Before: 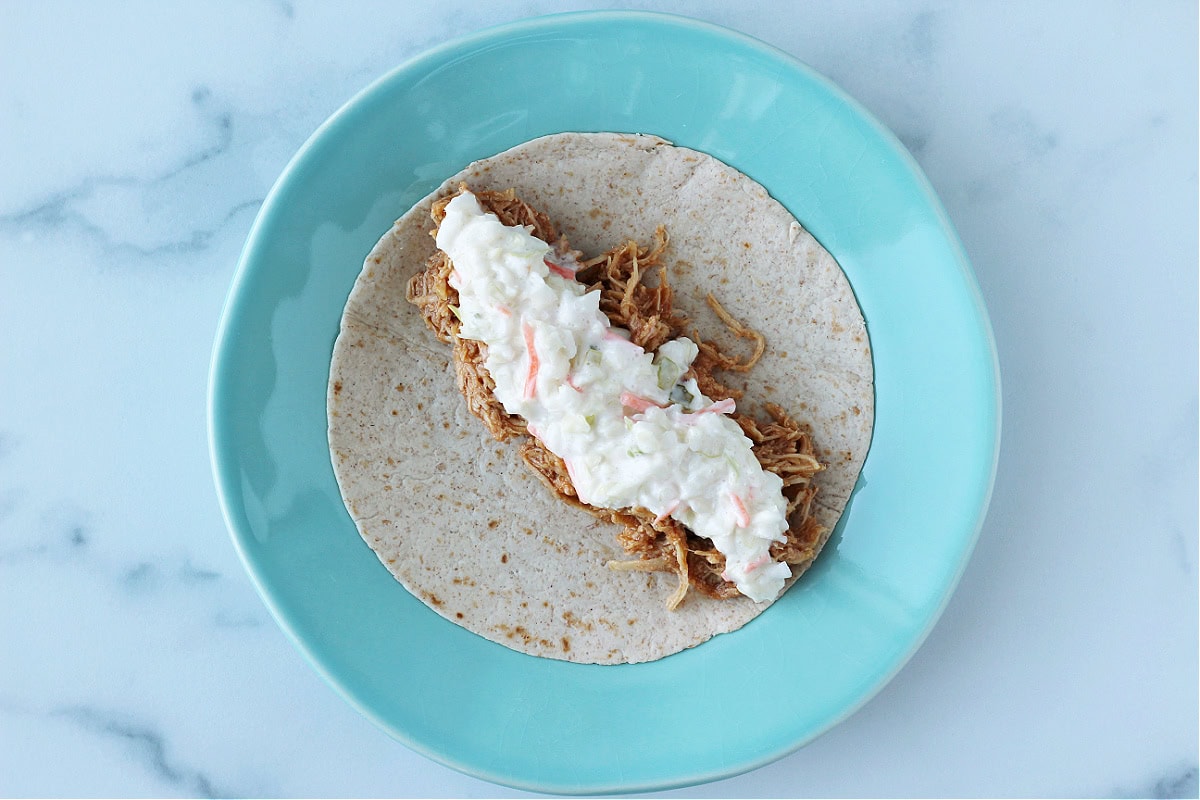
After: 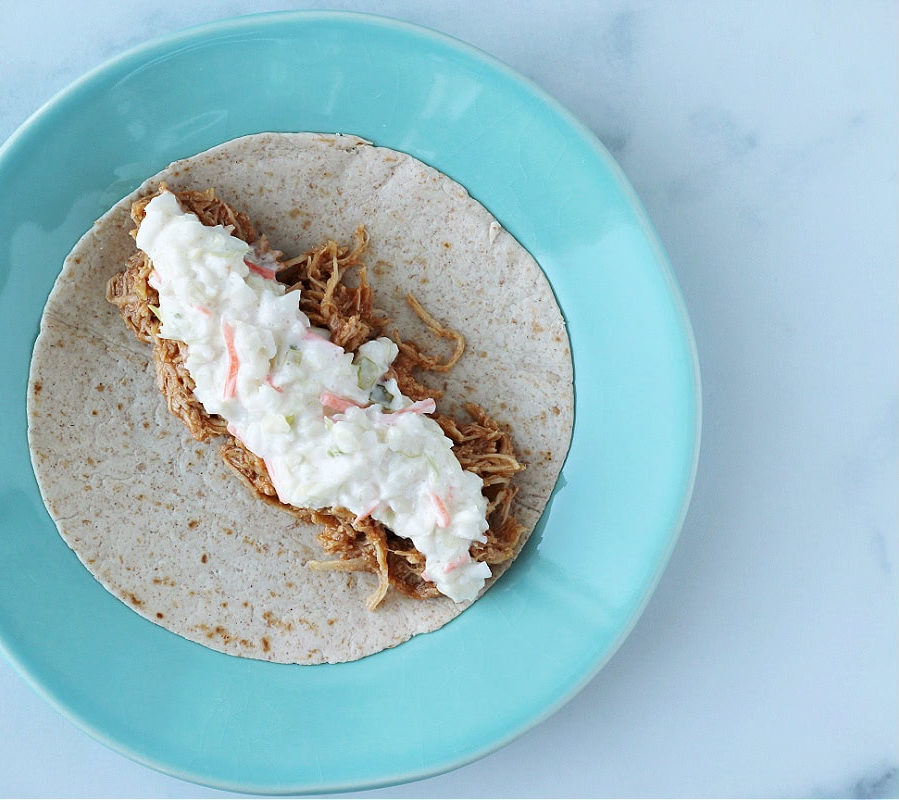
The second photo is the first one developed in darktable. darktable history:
crop and rotate: left 25.05%
